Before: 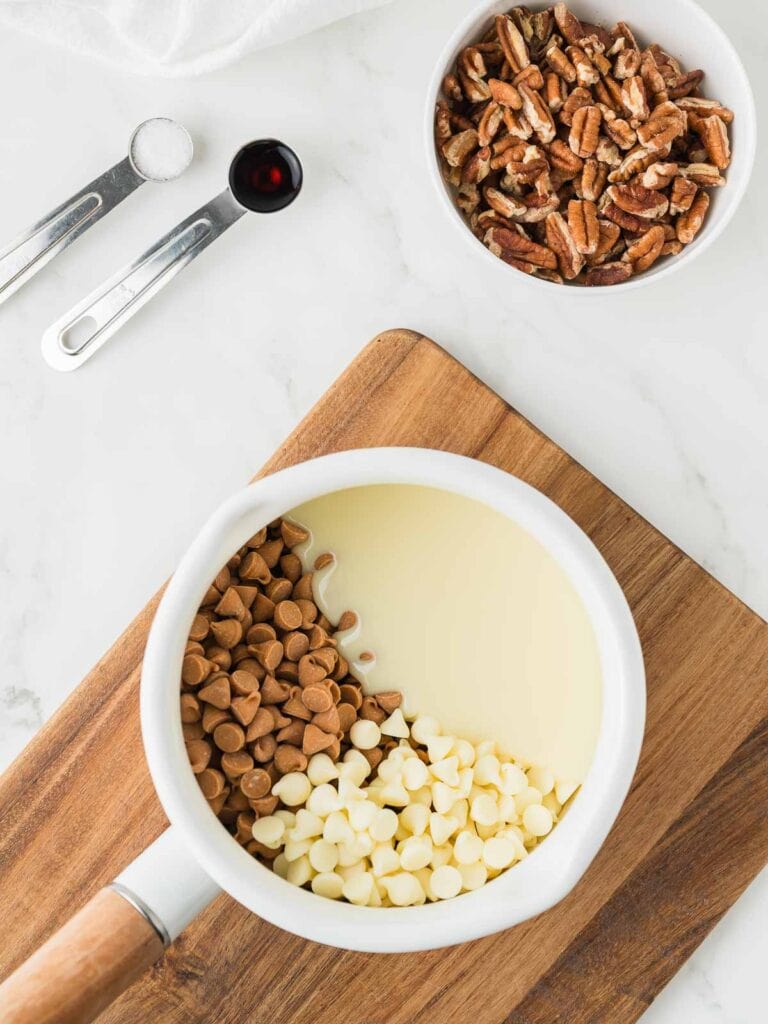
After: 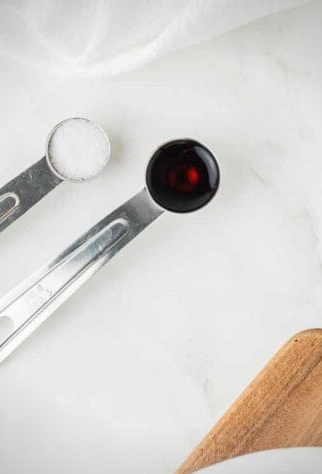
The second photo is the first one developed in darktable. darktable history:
vignetting: fall-off radius 60.65%
crop and rotate: left 10.817%, top 0.062%, right 47.194%, bottom 53.626%
